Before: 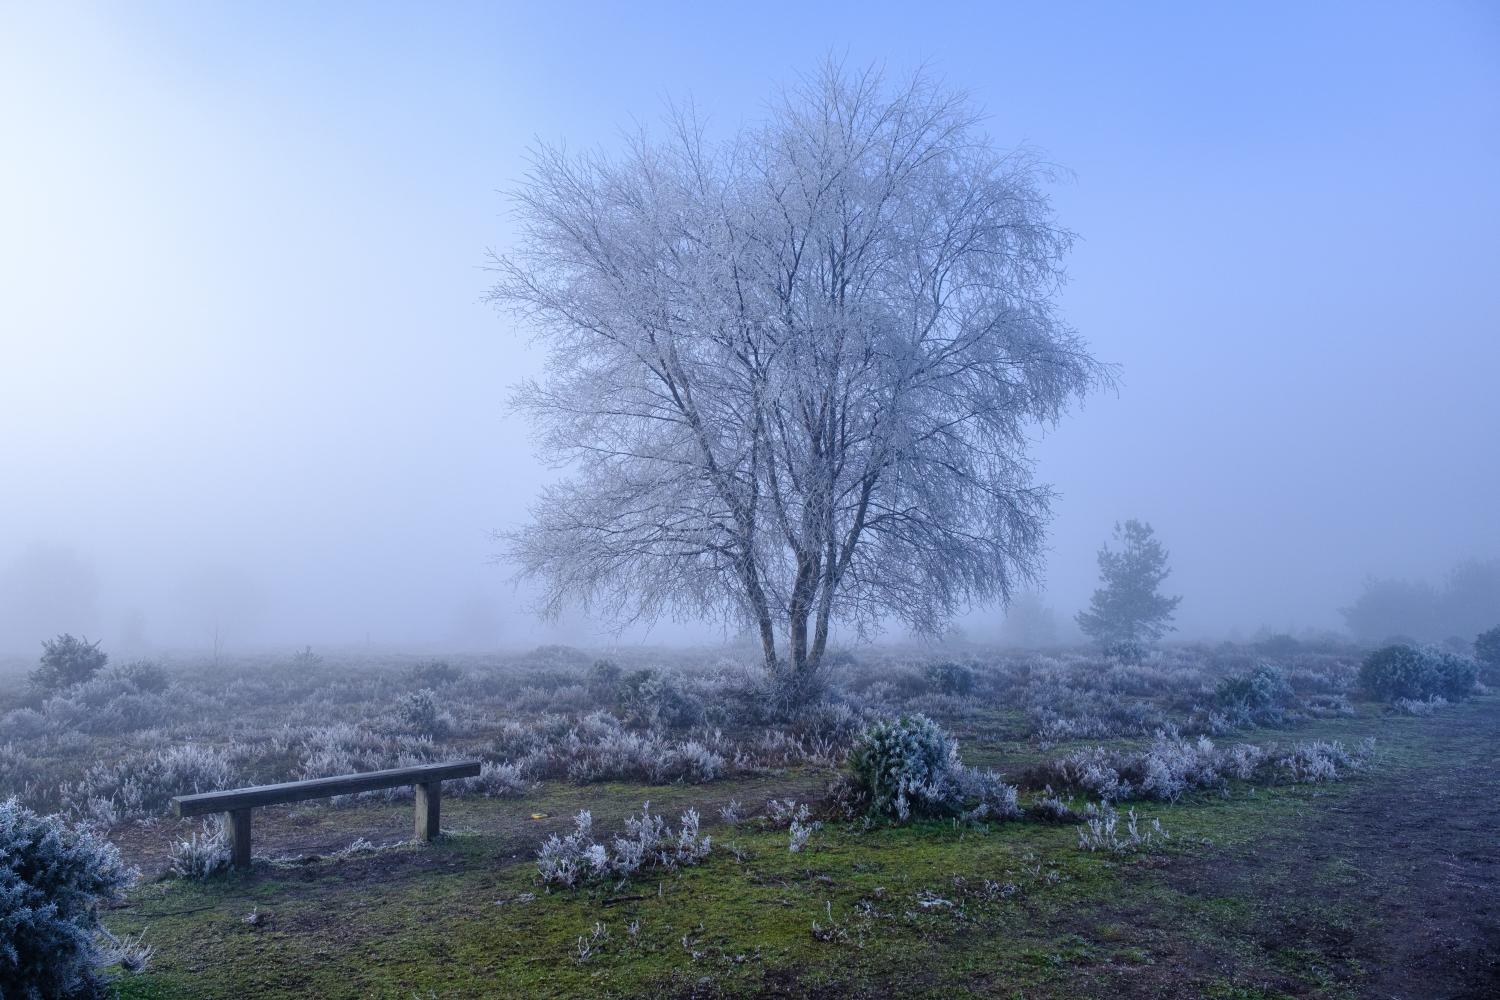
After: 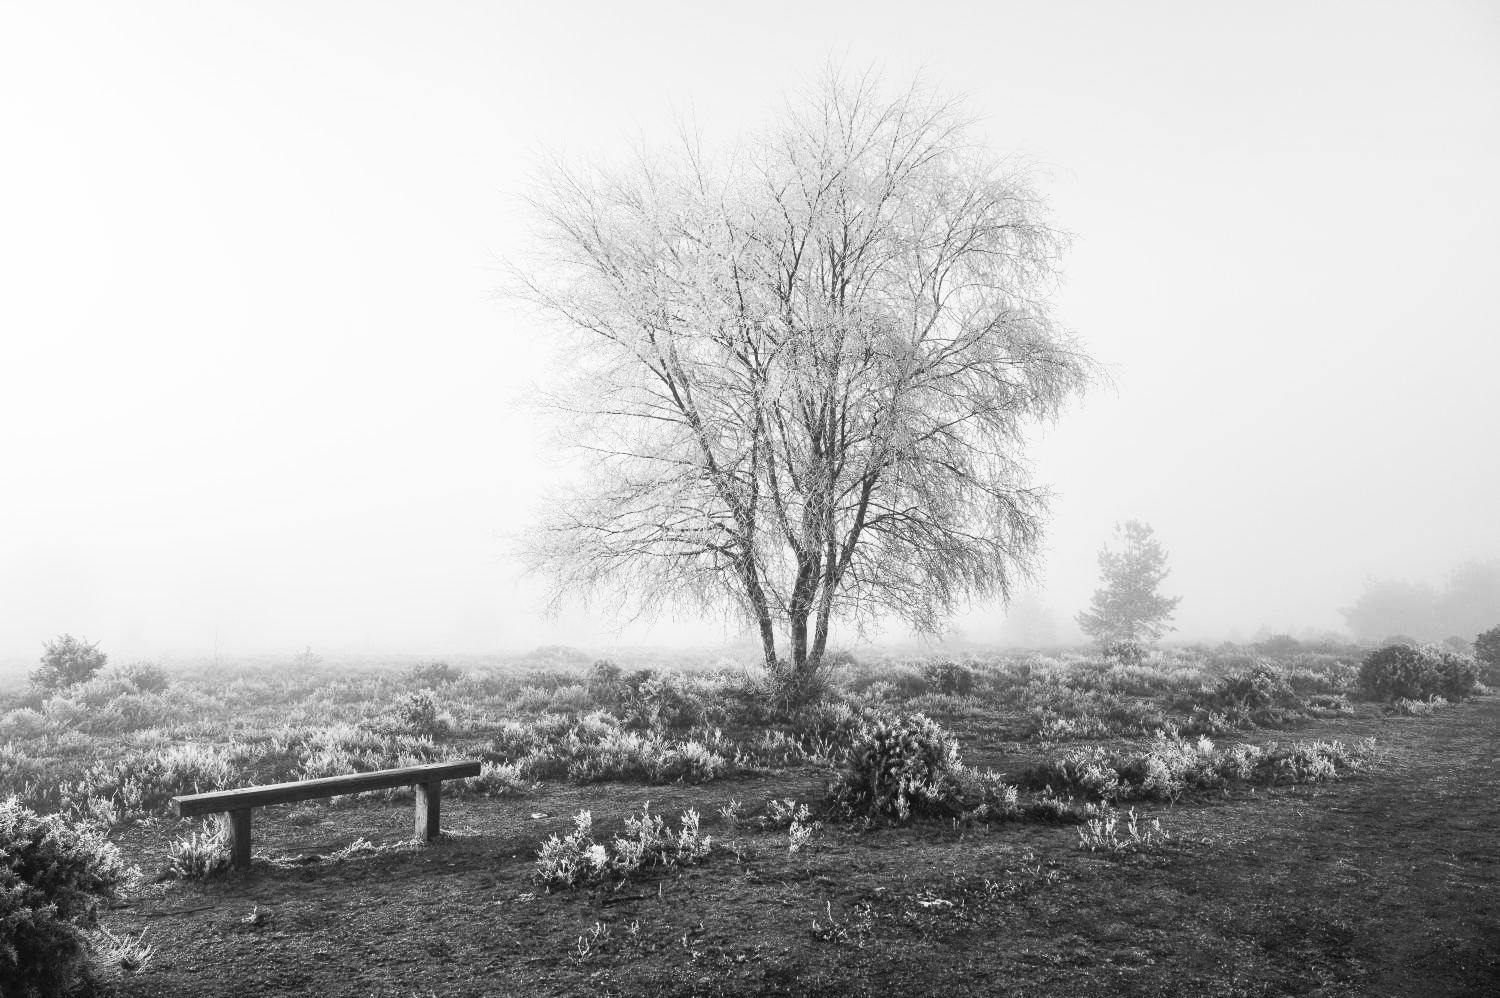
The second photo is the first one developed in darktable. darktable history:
contrast brightness saturation: contrast 0.53, brightness 0.47, saturation -1
crop: top 0.05%, bottom 0.098%
